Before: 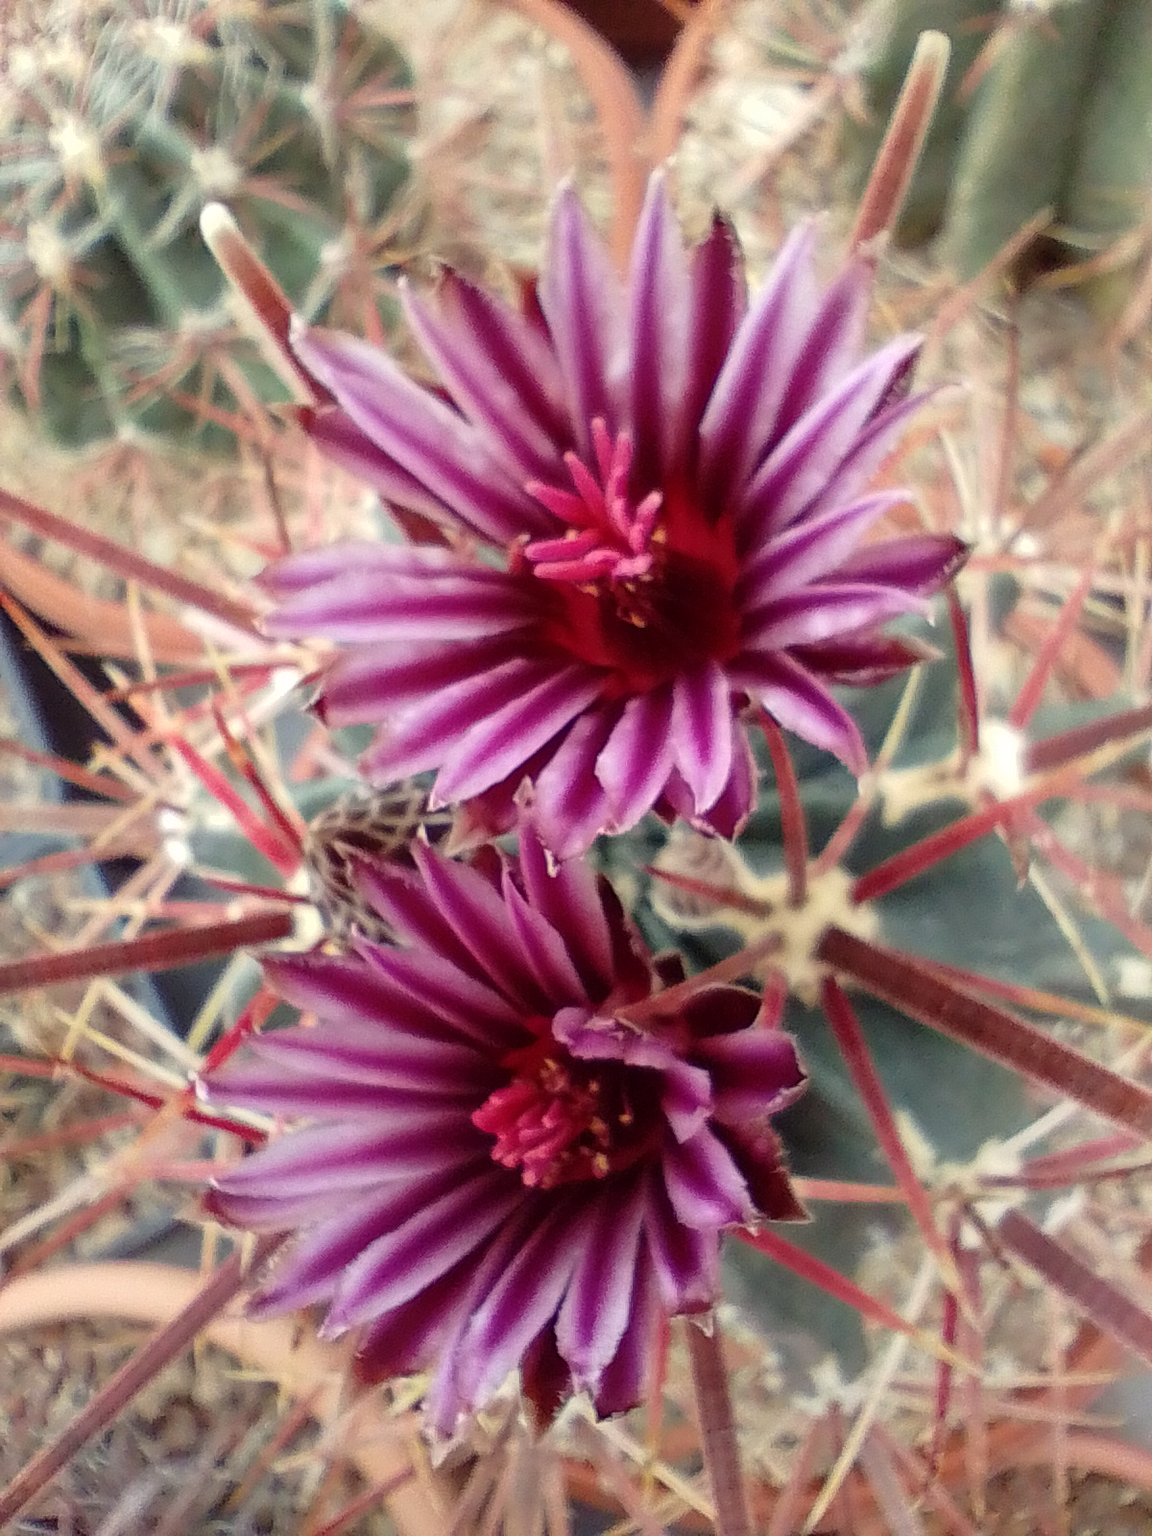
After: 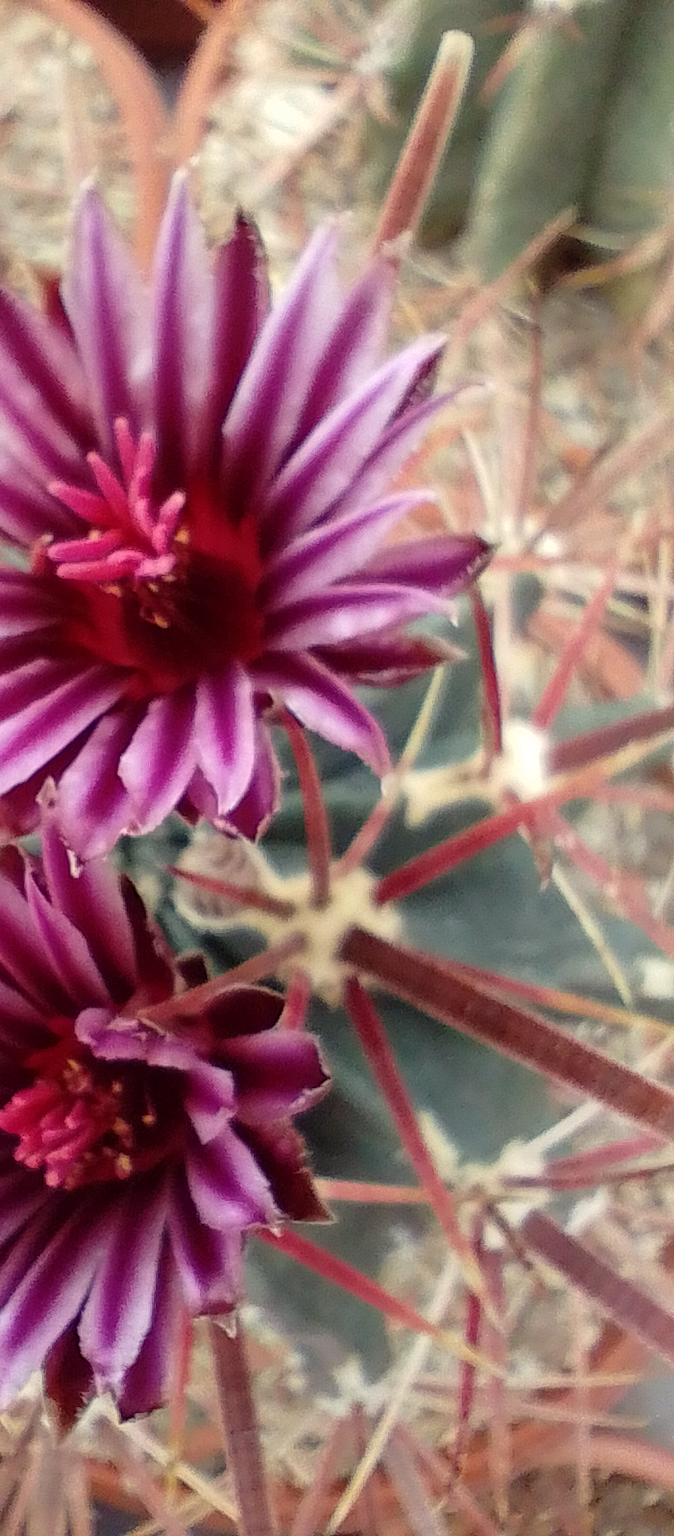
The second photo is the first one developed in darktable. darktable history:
crop: left 41.42%
